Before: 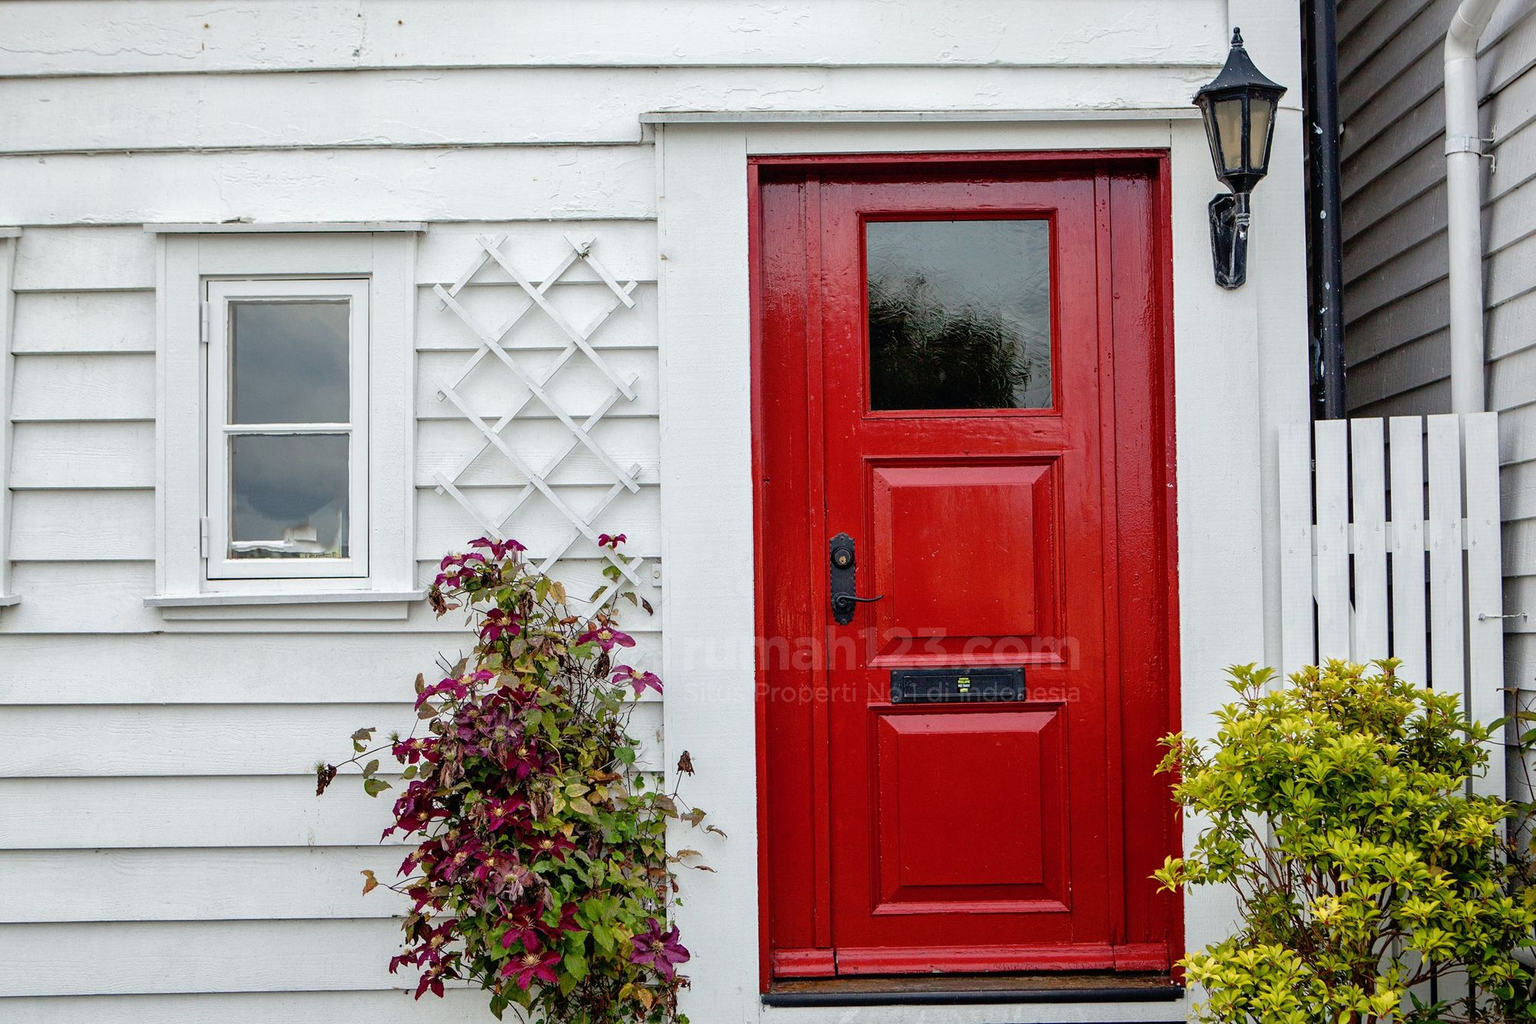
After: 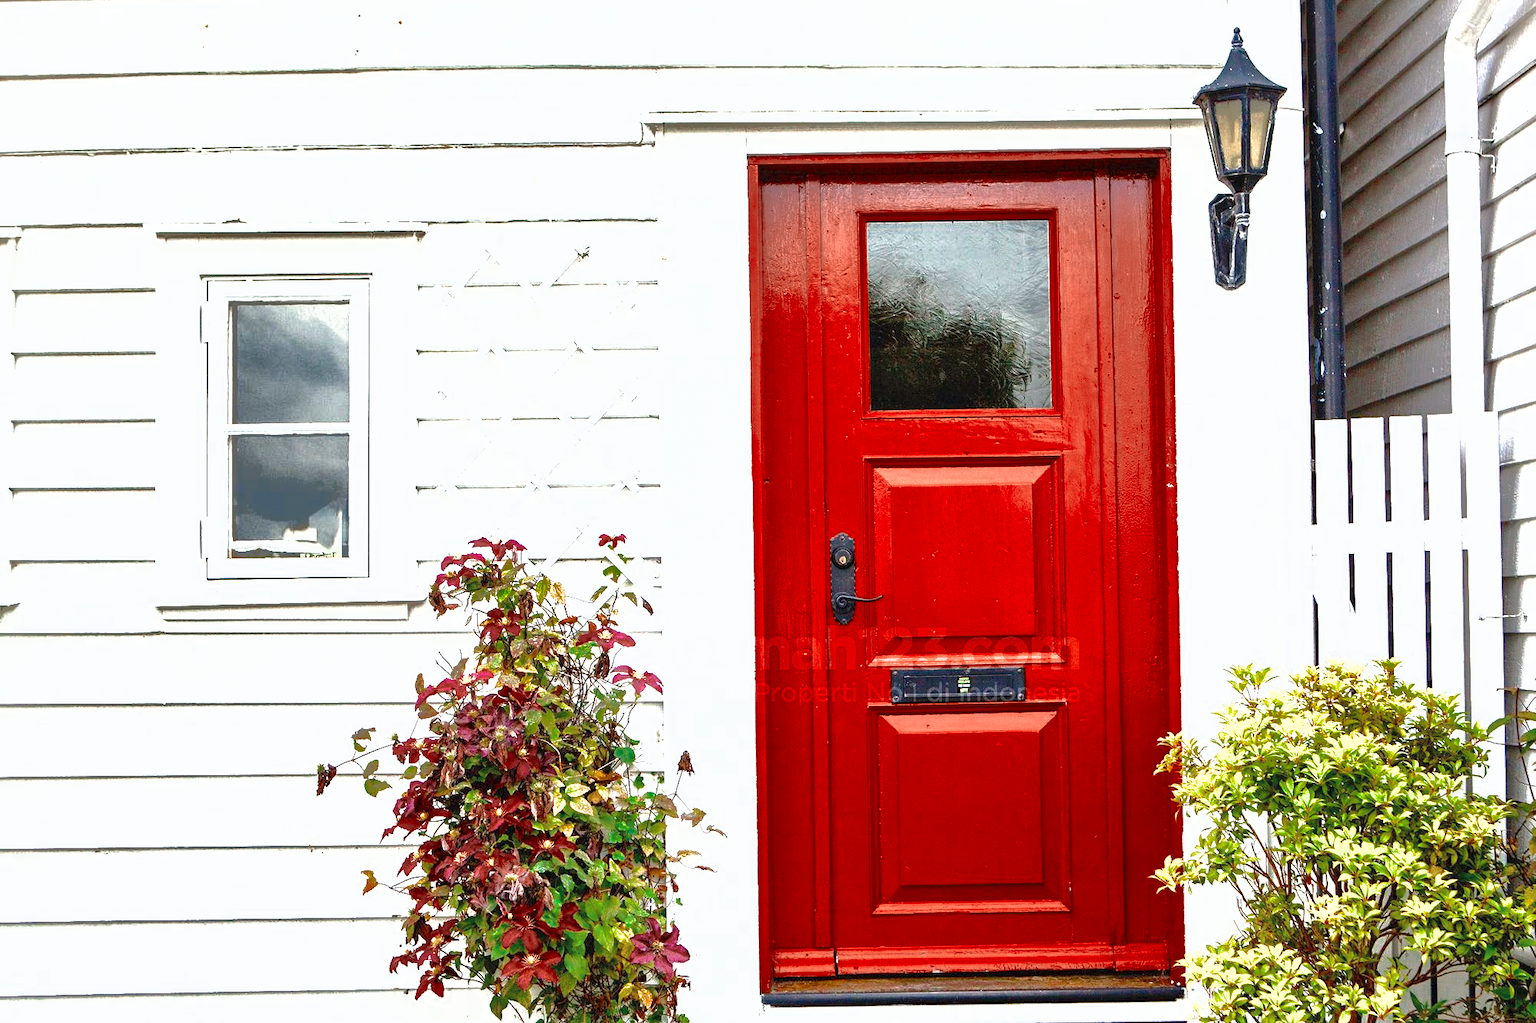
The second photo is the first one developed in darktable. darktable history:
color zones: curves: ch0 [(0, 0.5) (0.125, 0.4) (0.25, 0.5) (0.375, 0.4) (0.5, 0.4) (0.625, 0.35) (0.75, 0.35) (0.875, 0.5)]; ch1 [(0, 0.35) (0.125, 0.45) (0.25, 0.35) (0.375, 0.35) (0.5, 0.35) (0.625, 0.35) (0.75, 0.45) (0.875, 0.35)]; ch2 [(0, 0.6) (0.125, 0.5) (0.25, 0.5) (0.375, 0.6) (0.5, 0.6) (0.625, 0.5) (0.75, 0.5) (0.875, 0.5)]
shadows and highlights: shadows 59.15, highlights -59.92
exposure: black level correction 0, exposure 1.126 EV, compensate highlight preservation false
color balance rgb: power › chroma 0.652%, power › hue 60°, perceptual saturation grading › global saturation 19.328%, perceptual saturation grading › highlights -25.844%, perceptual saturation grading › shadows 50.119%, perceptual brilliance grading › global brilliance -5.453%, perceptual brilliance grading › highlights 24.171%, perceptual brilliance grading › mid-tones 7.316%, perceptual brilliance grading › shadows -4.547%, global vibrance 20%
